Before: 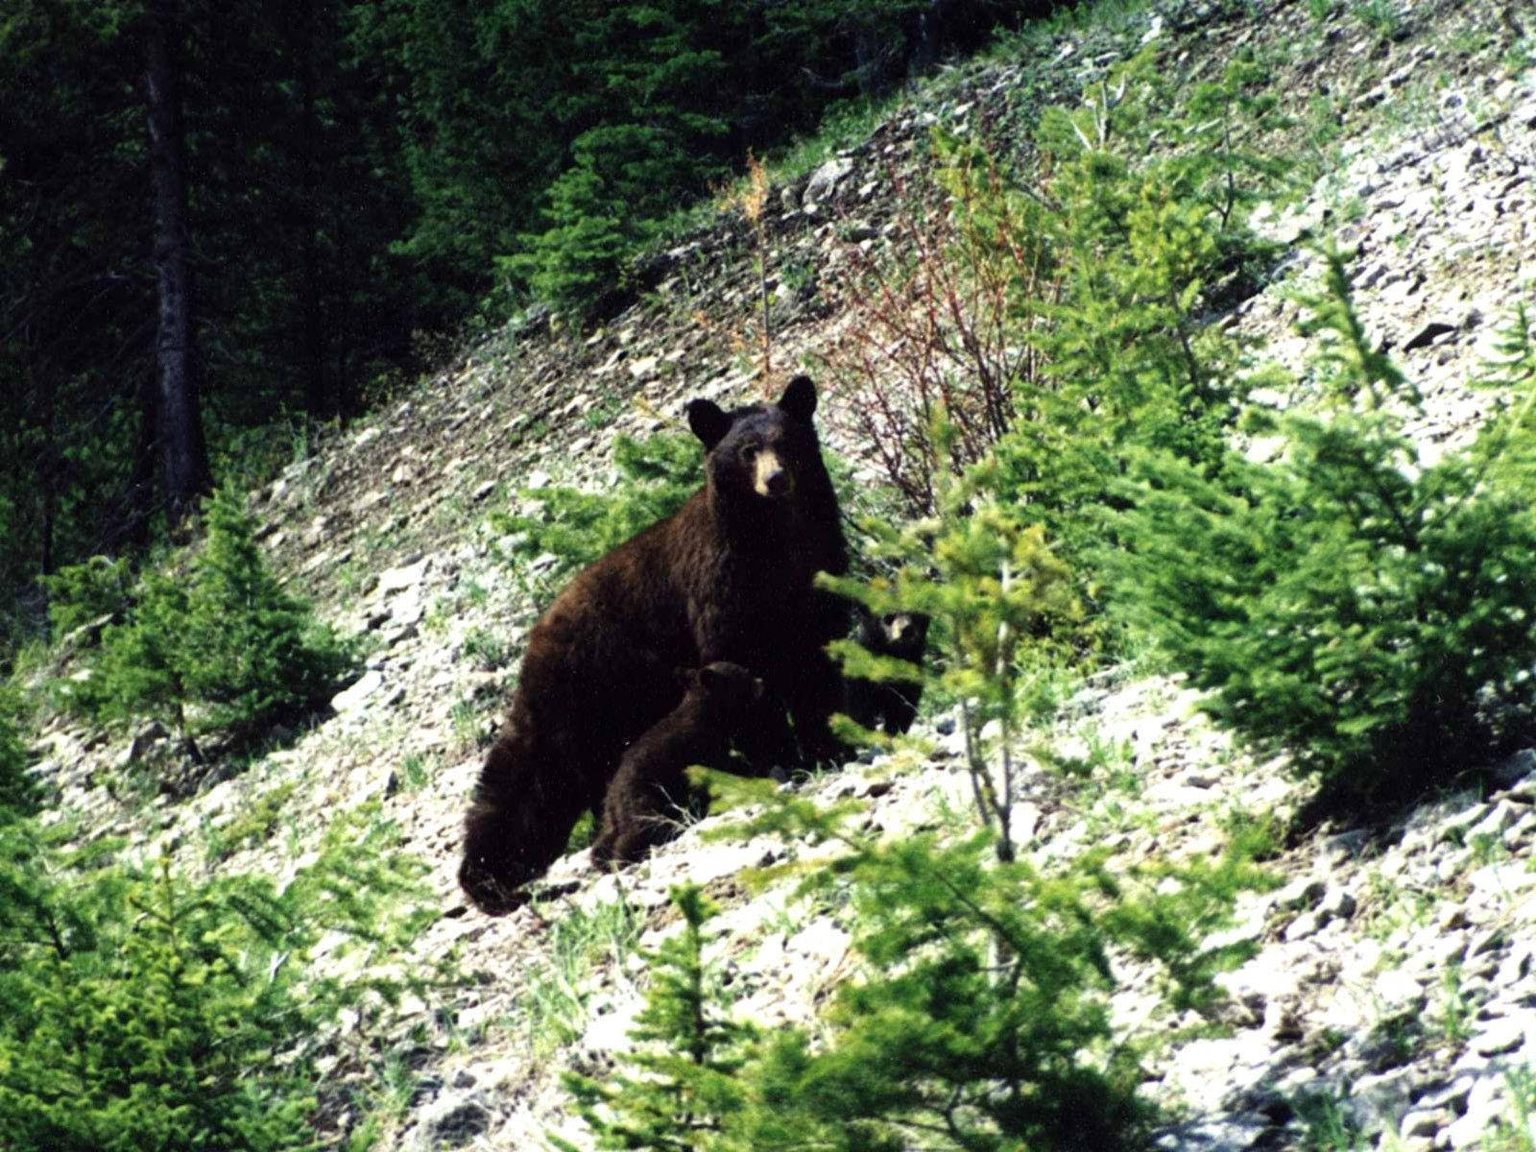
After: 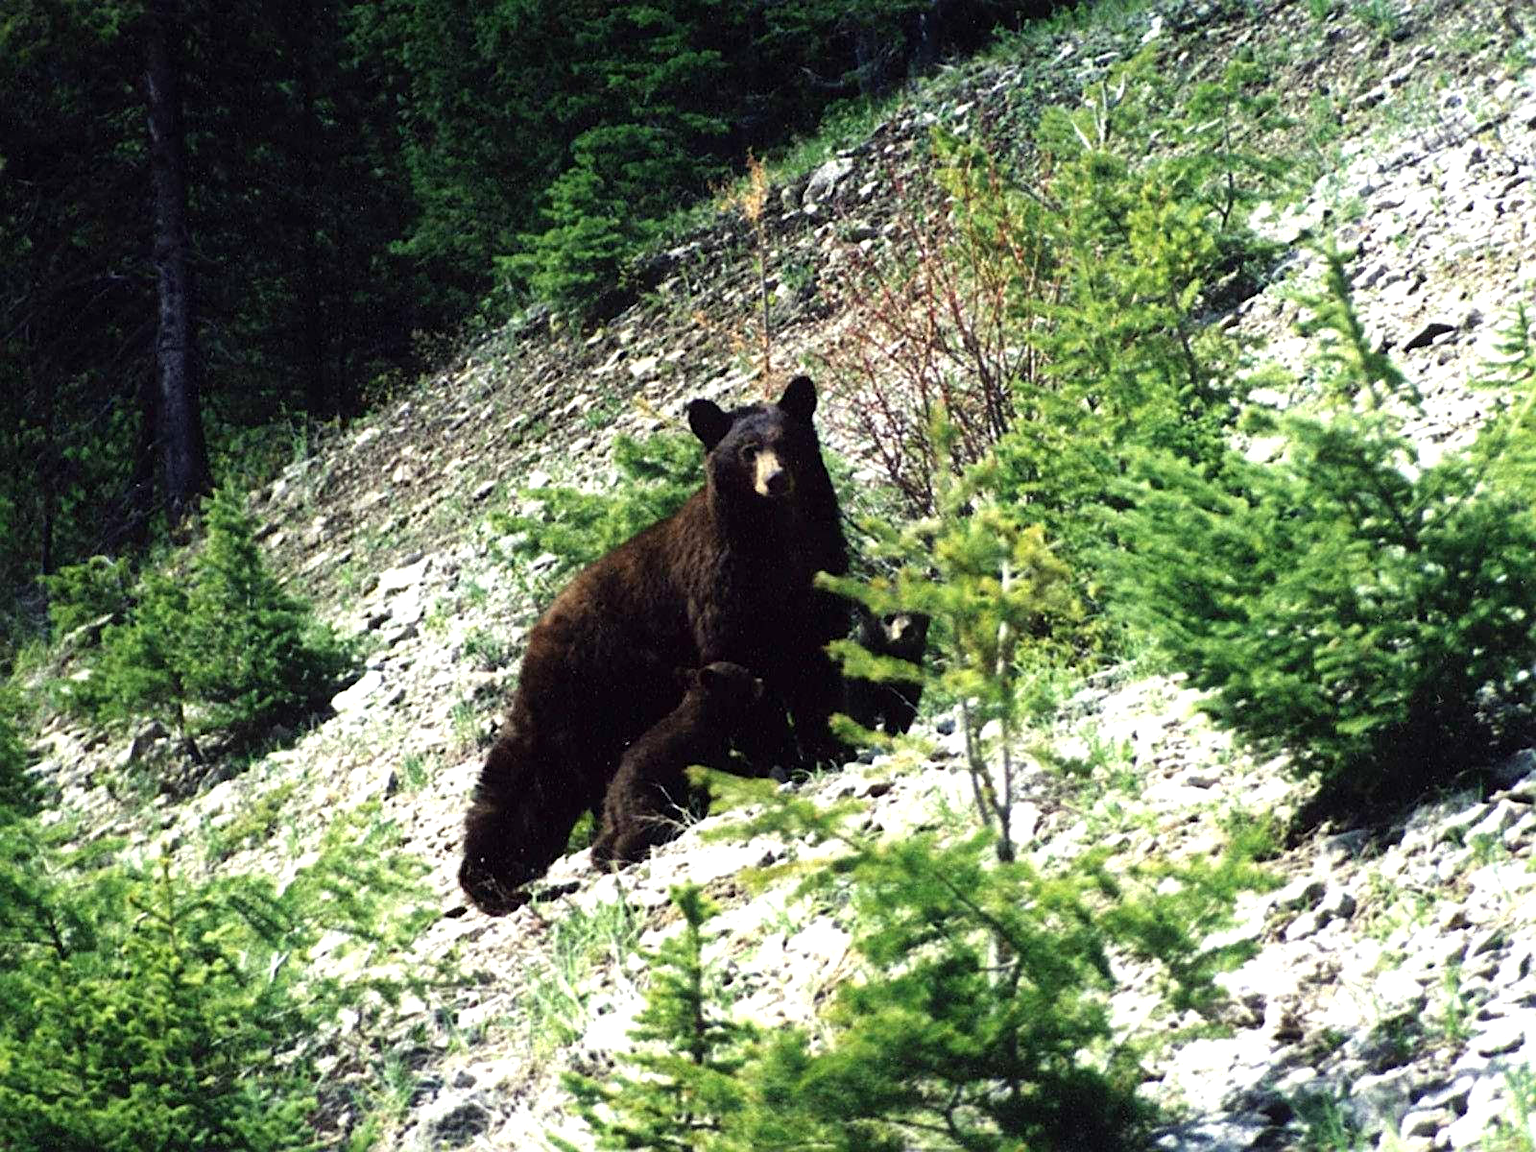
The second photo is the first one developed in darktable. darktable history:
sharpen: on, module defaults
contrast equalizer: octaves 7, y [[0.6 ×6], [0.55 ×6], [0 ×6], [0 ×6], [0 ×6]], mix -0.2
exposure: exposure 0.236 EV, compensate highlight preservation false
